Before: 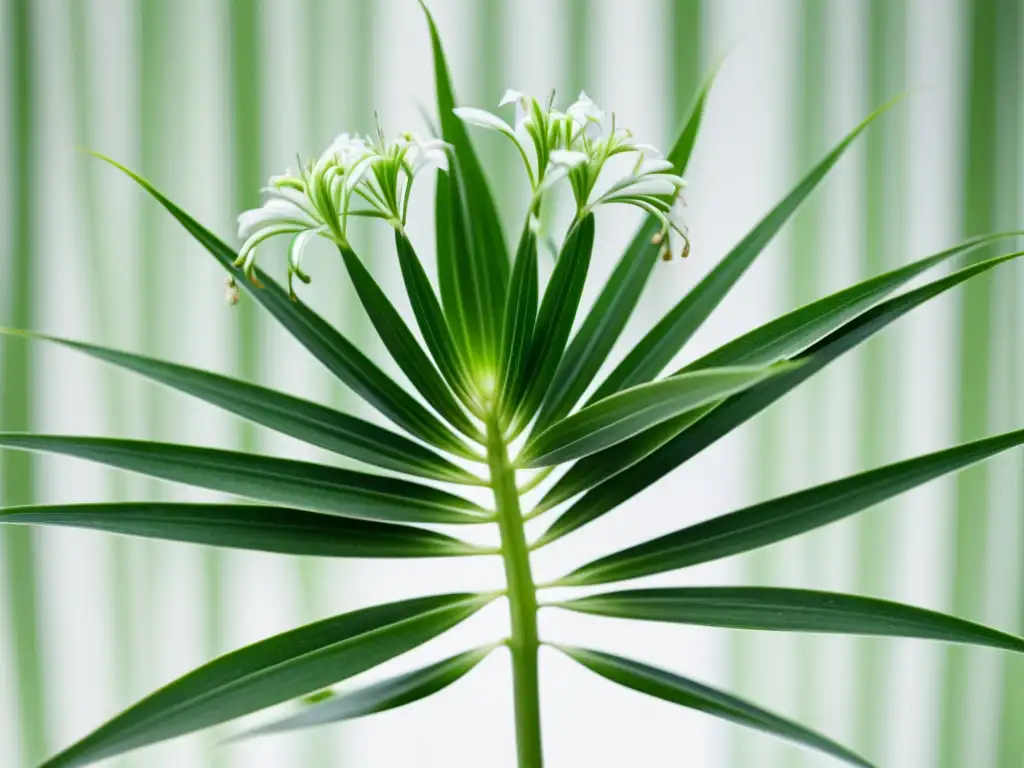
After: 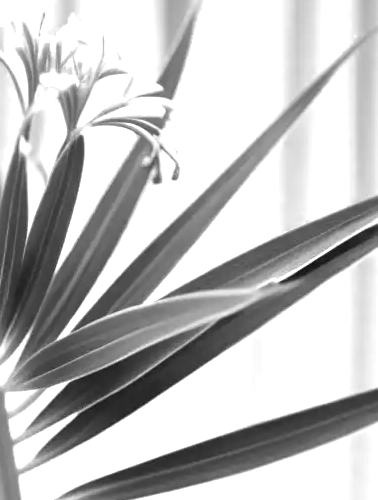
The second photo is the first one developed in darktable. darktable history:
exposure: exposure 1 EV, compensate exposure bias true, compensate highlight preservation false
color zones: curves: ch0 [(0, 0.613) (0.01, 0.613) (0.245, 0.448) (0.498, 0.529) (0.642, 0.665) (0.879, 0.777) (0.99, 0.613)]; ch1 [(0, 0) (0.143, 0) (0.286, 0) (0.429, 0) (0.571, 0) (0.714, 0) (0.857, 0)], mix 101.53%
crop and rotate: left 49.851%, top 10.139%, right 13.171%, bottom 24.692%
tone equalizer: edges refinement/feathering 500, mask exposure compensation -1.57 EV, preserve details no
